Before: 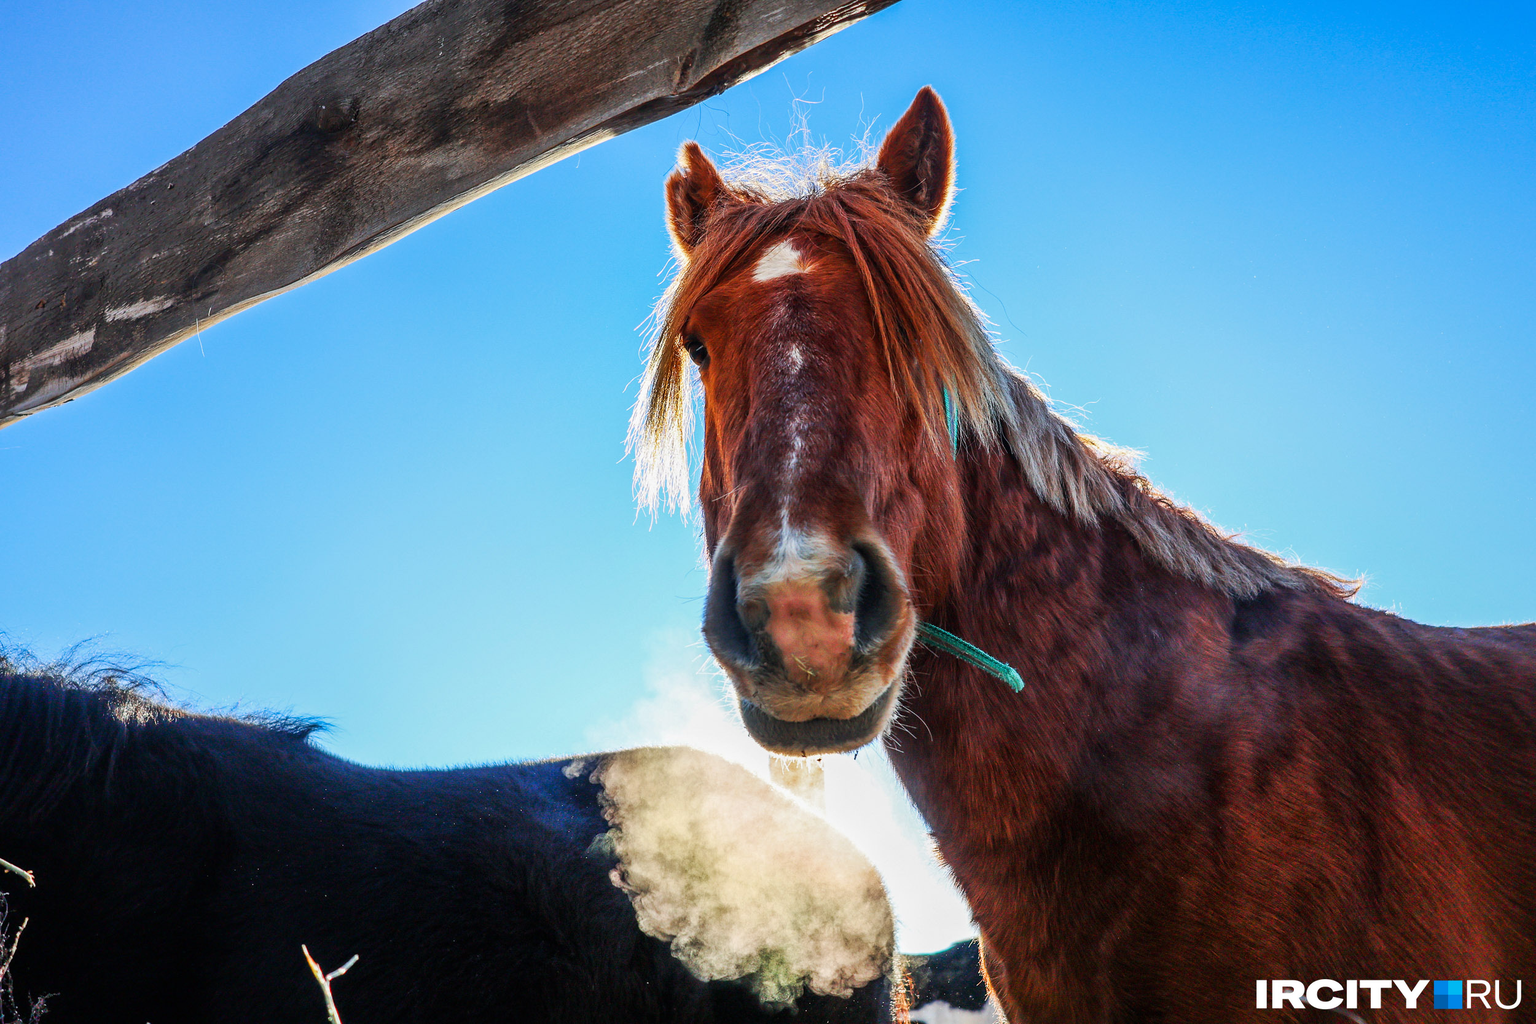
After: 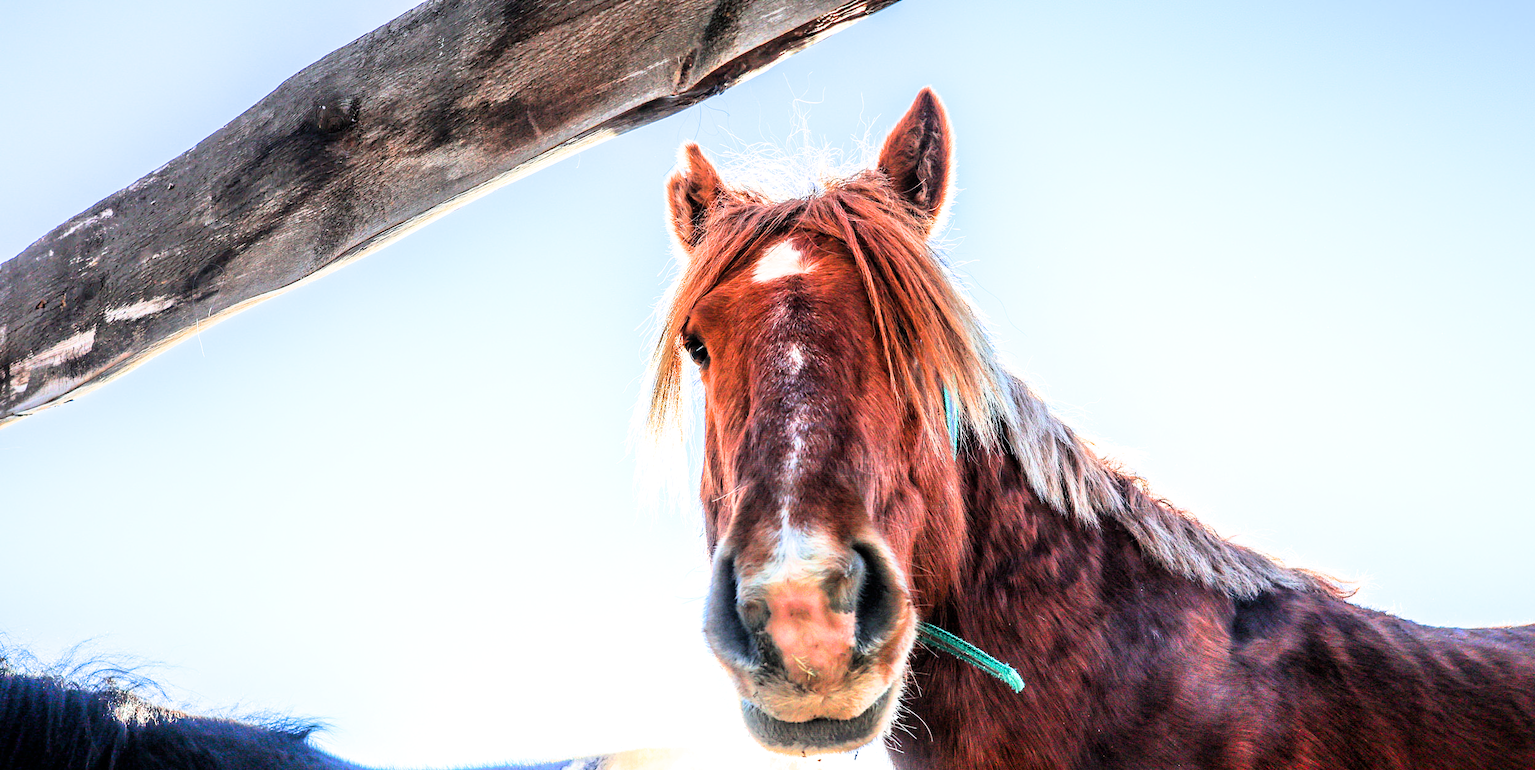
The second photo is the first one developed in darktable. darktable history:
shadows and highlights: shadows -41.78, highlights 63.09, soften with gaussian
exposure: black level correction 0, exposure 1.458 EV, compensate highlight preservation false
crop: bottom 24.741%
filmic rgb: middle gray luminance 9.96%, black relative exposure -8.61 EV, white relative exposure 3.27 EV, target black luminance 0%, hardness 5.2, latitude 44.63%, contrast 1.31, highlights saturation mix 6.47%, shadows ↔ highlights balance 24.43%
